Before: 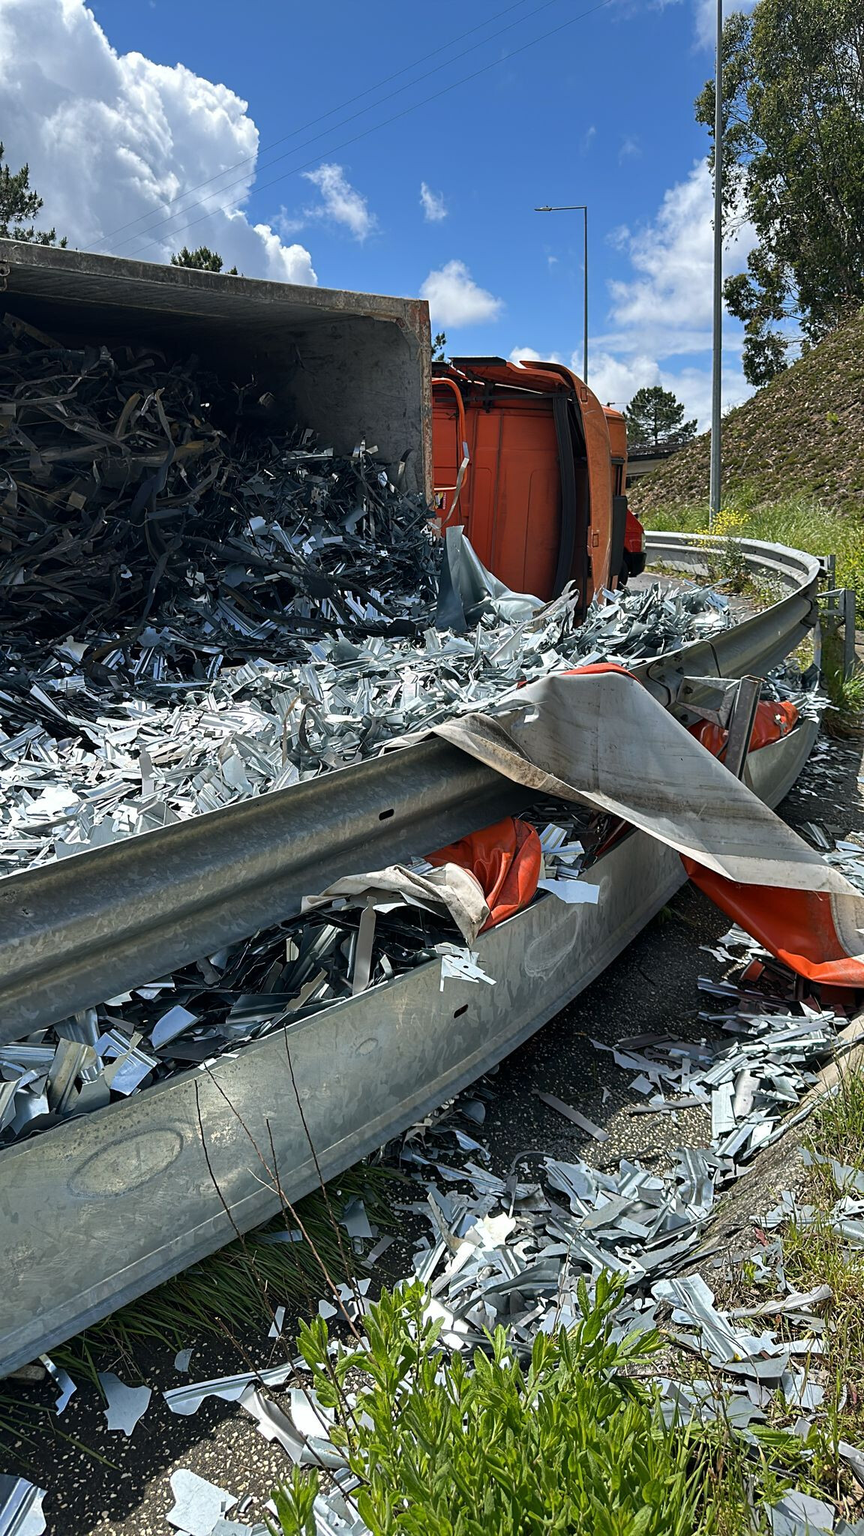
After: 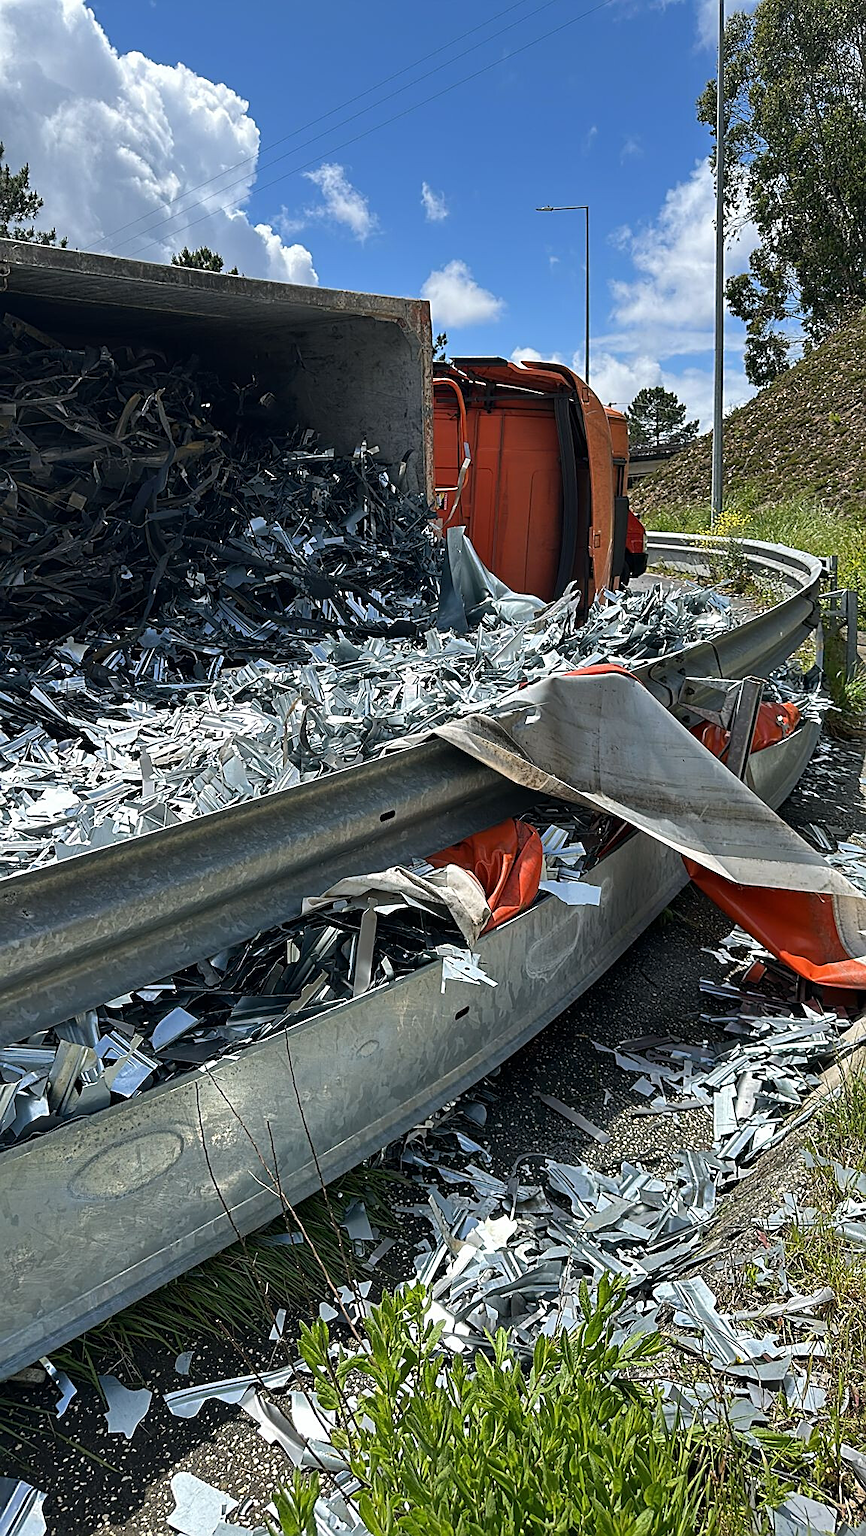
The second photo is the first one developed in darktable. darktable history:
crop: top 0.05%, bottom 0.098%
sharpen: on, module defaults
